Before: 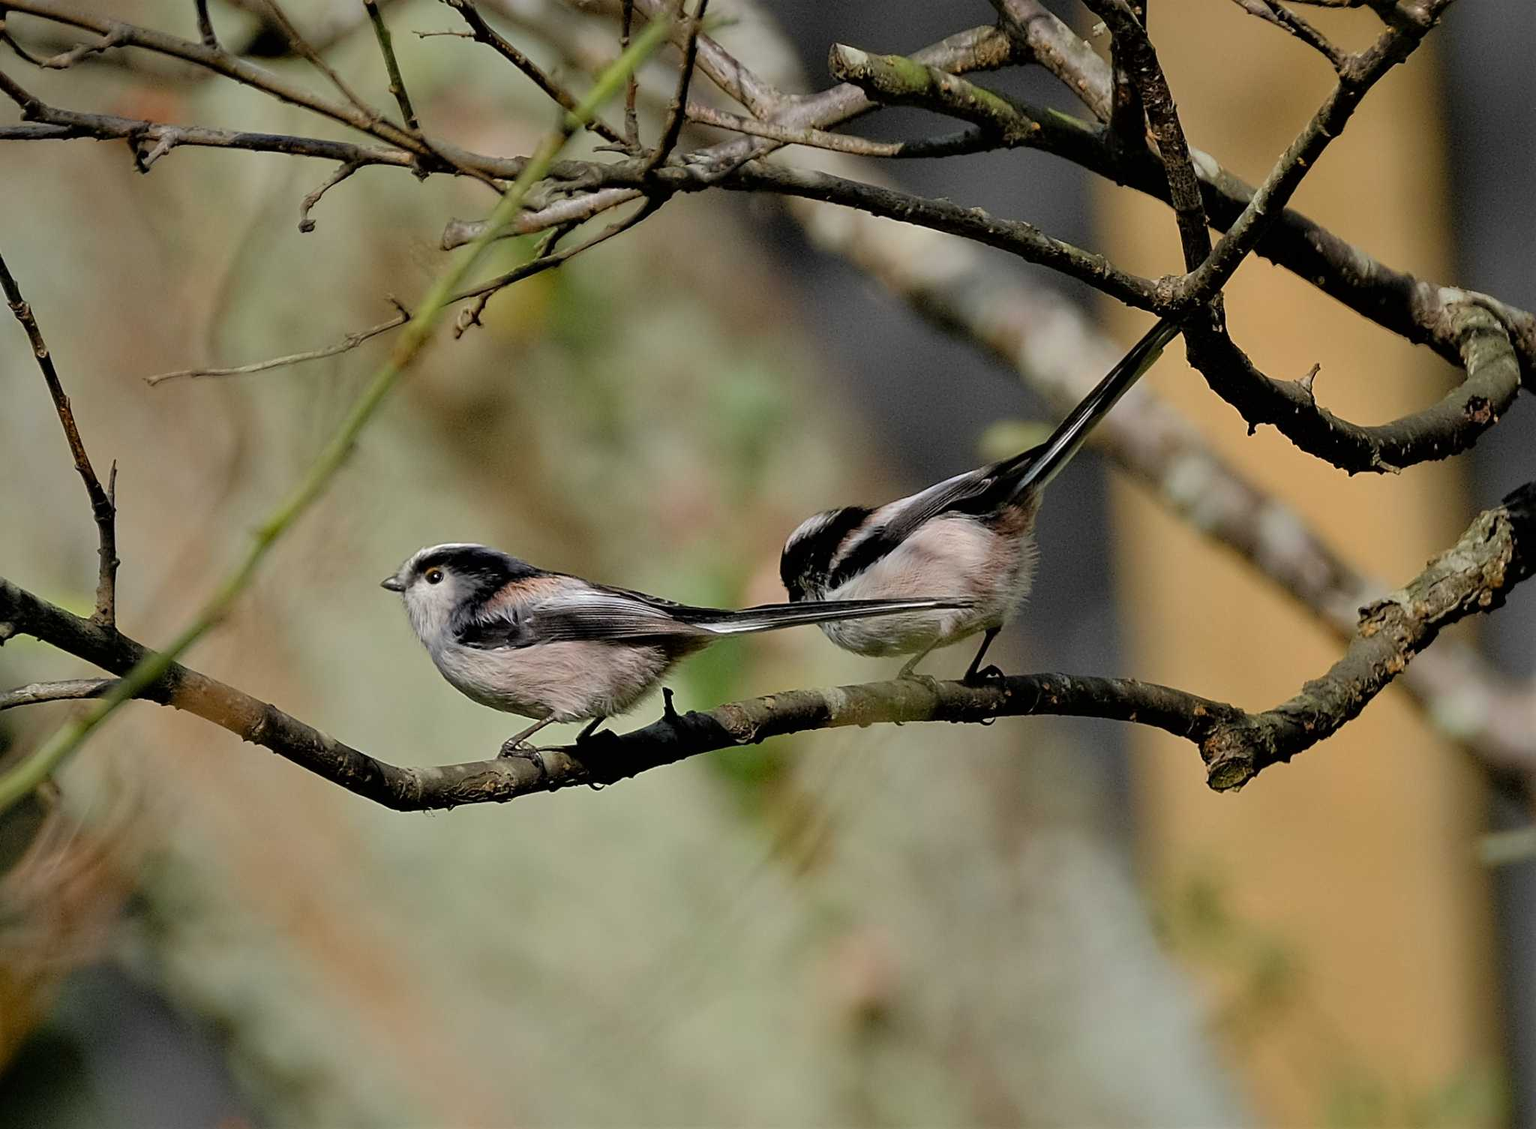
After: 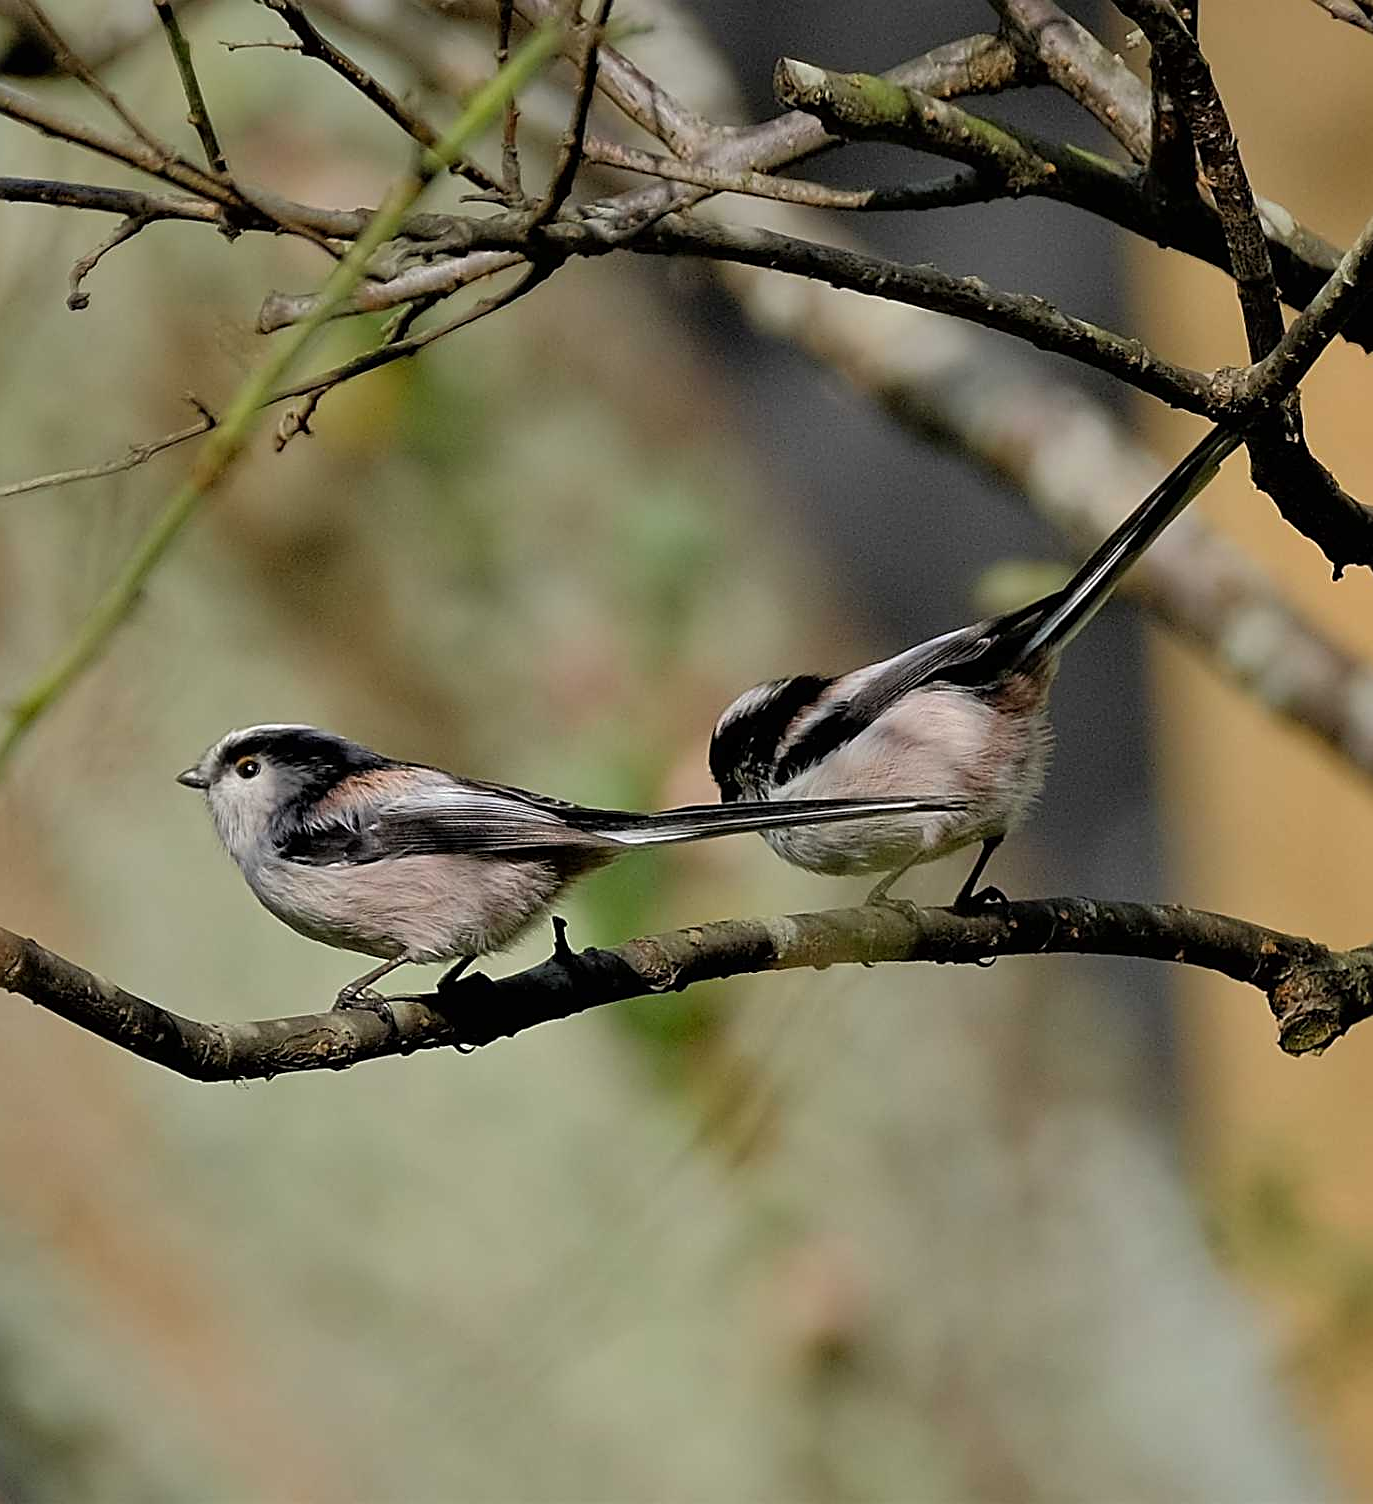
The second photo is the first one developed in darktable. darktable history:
crop and rotate: left 16.174%, right 16.774%
sharpen: on, module defaults
